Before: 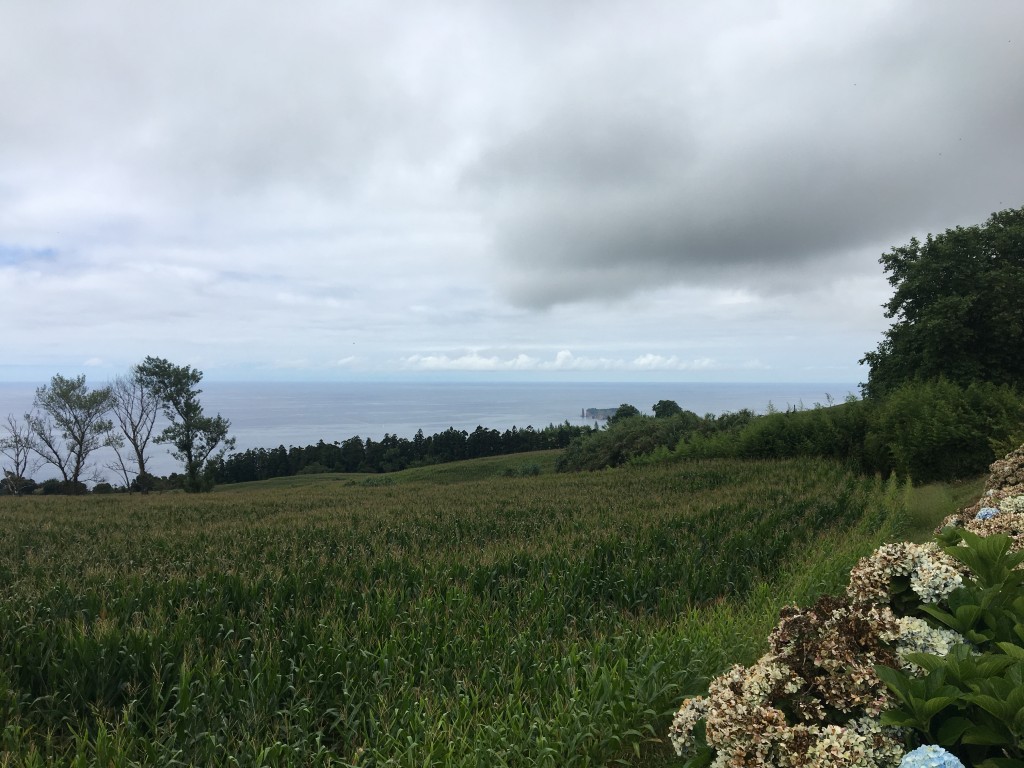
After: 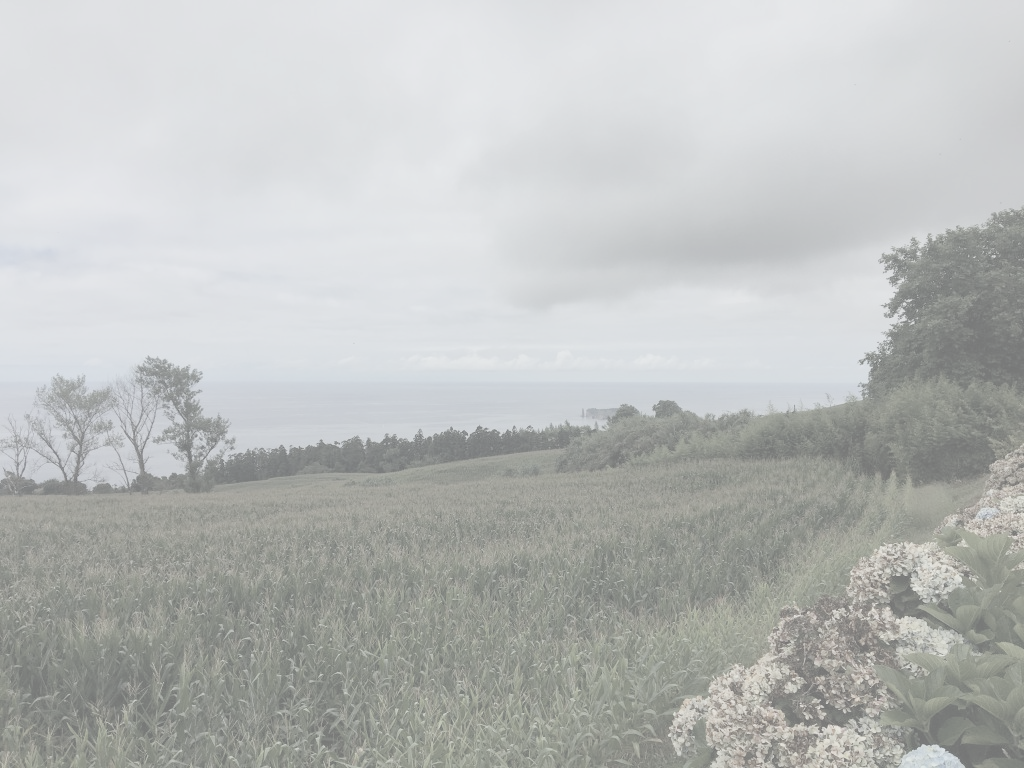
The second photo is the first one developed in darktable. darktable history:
contrast brightness saturation: contrast -0.32, brightness 0.75, saturation -0.78
tone equalizer: on, module defaults
